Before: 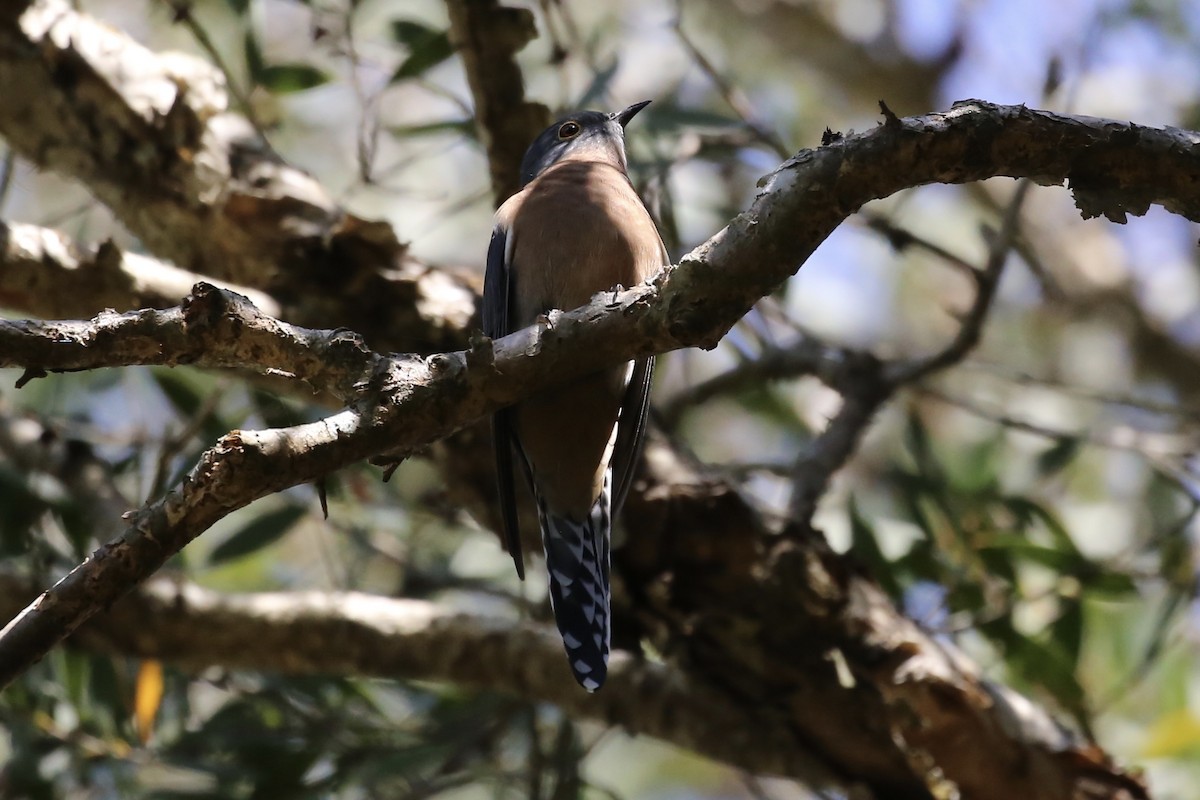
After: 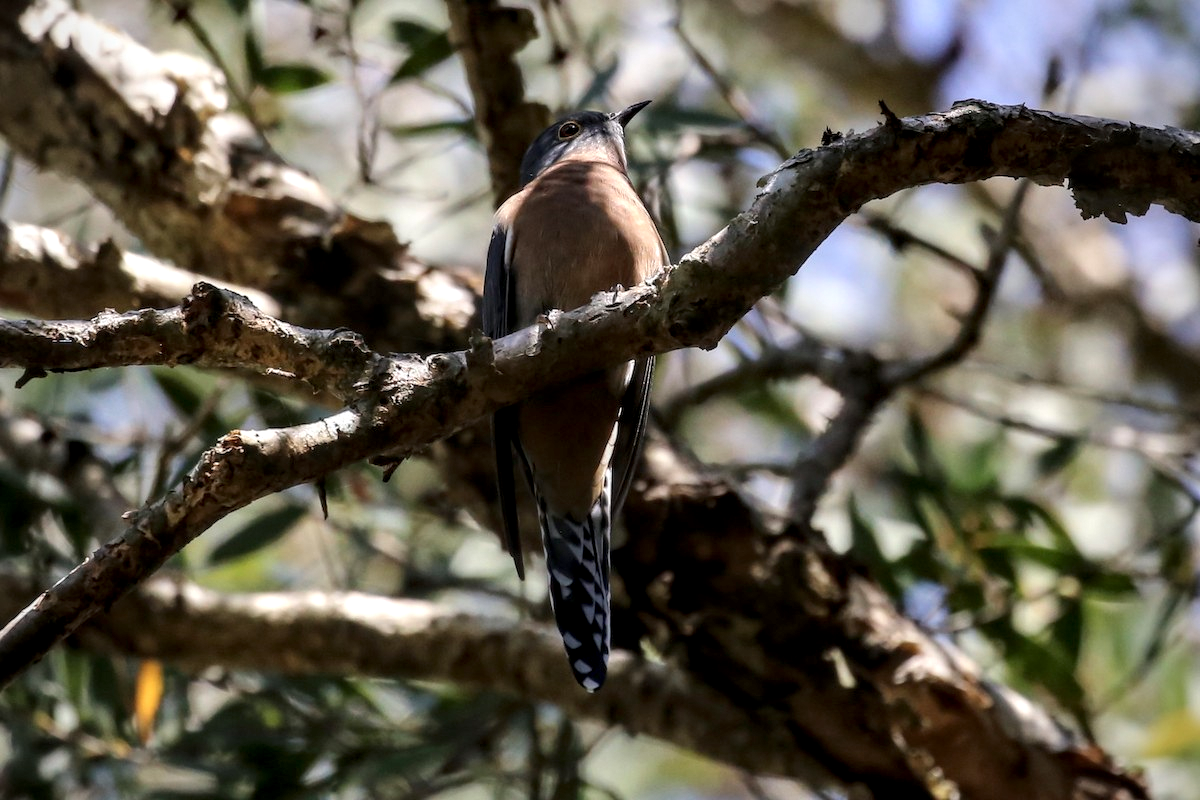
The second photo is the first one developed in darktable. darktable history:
local contrast: detail 150%
vignetting: fall-off radius 60.9%, brightness -0.403, saturation -0.305
